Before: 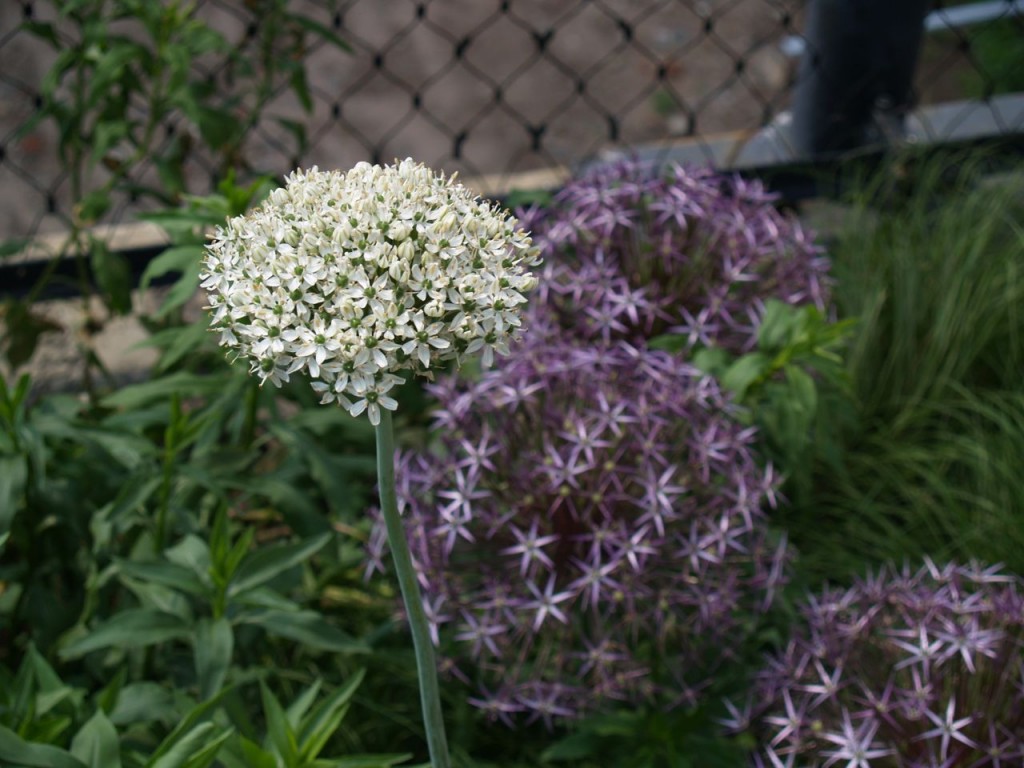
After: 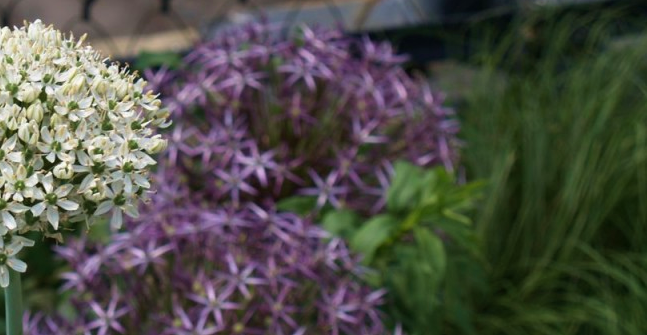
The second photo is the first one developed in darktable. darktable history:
crop: left 36.296%, top 18.023%, right 0.472%, bottom 38.273%
velvia: on, module defaults
